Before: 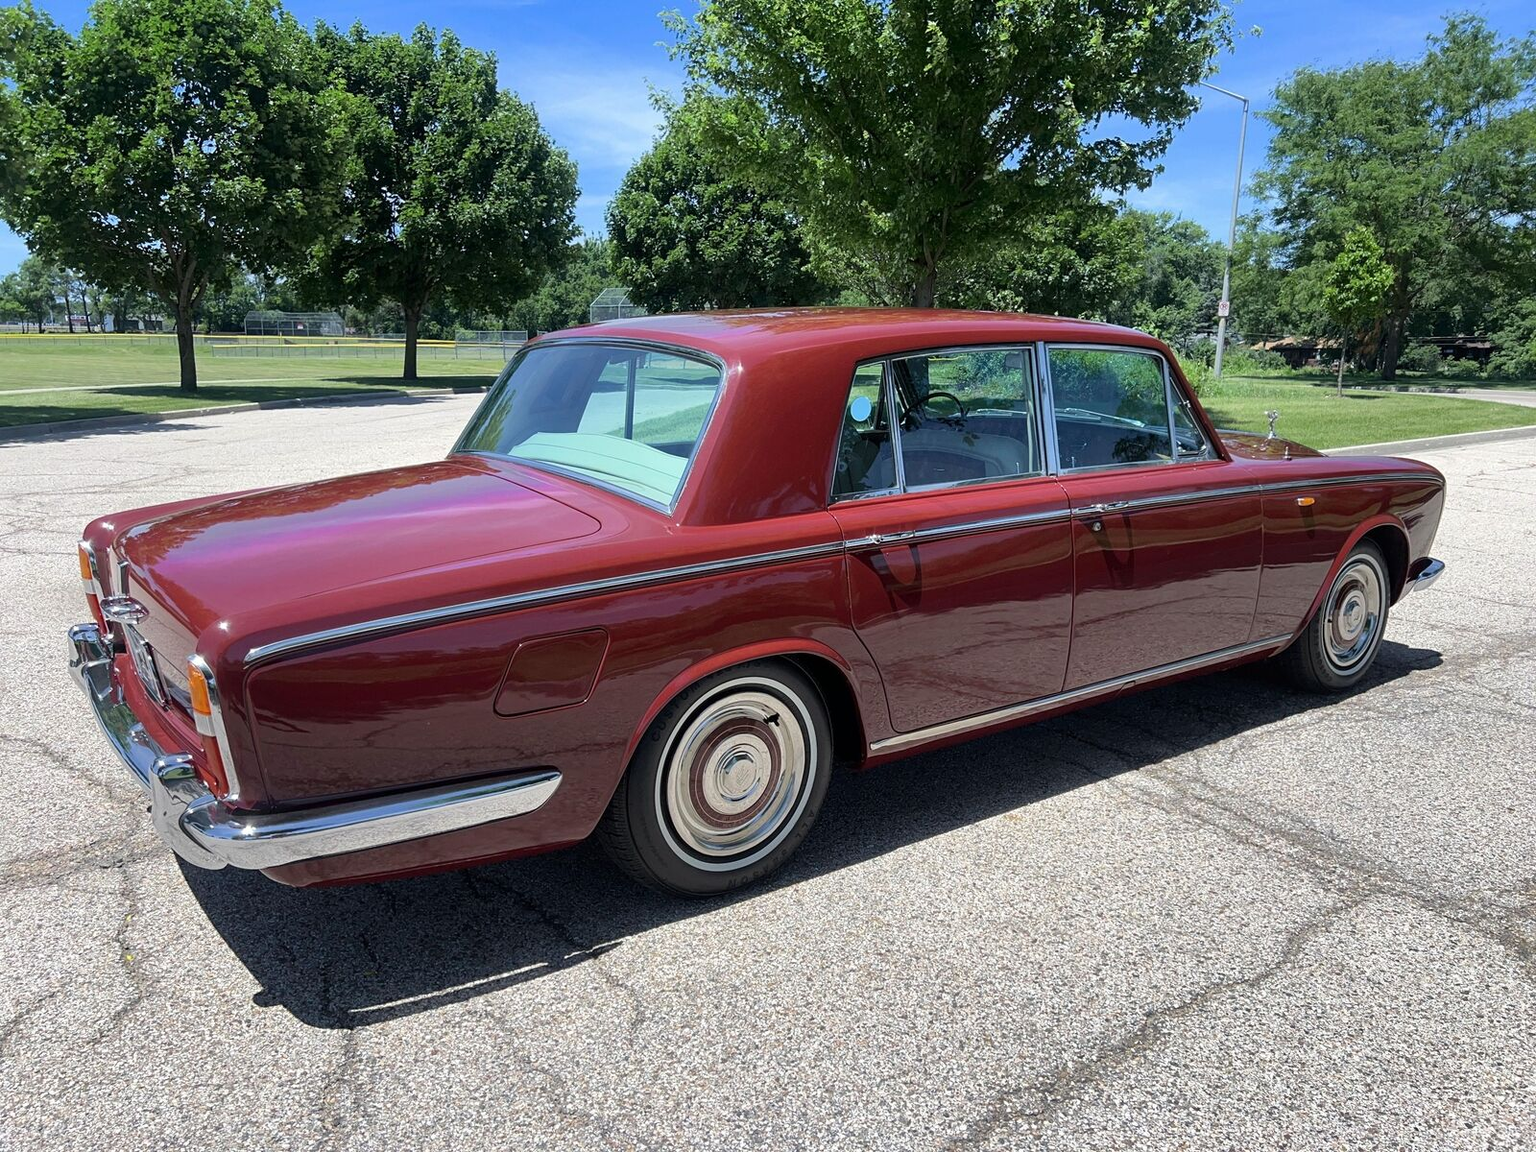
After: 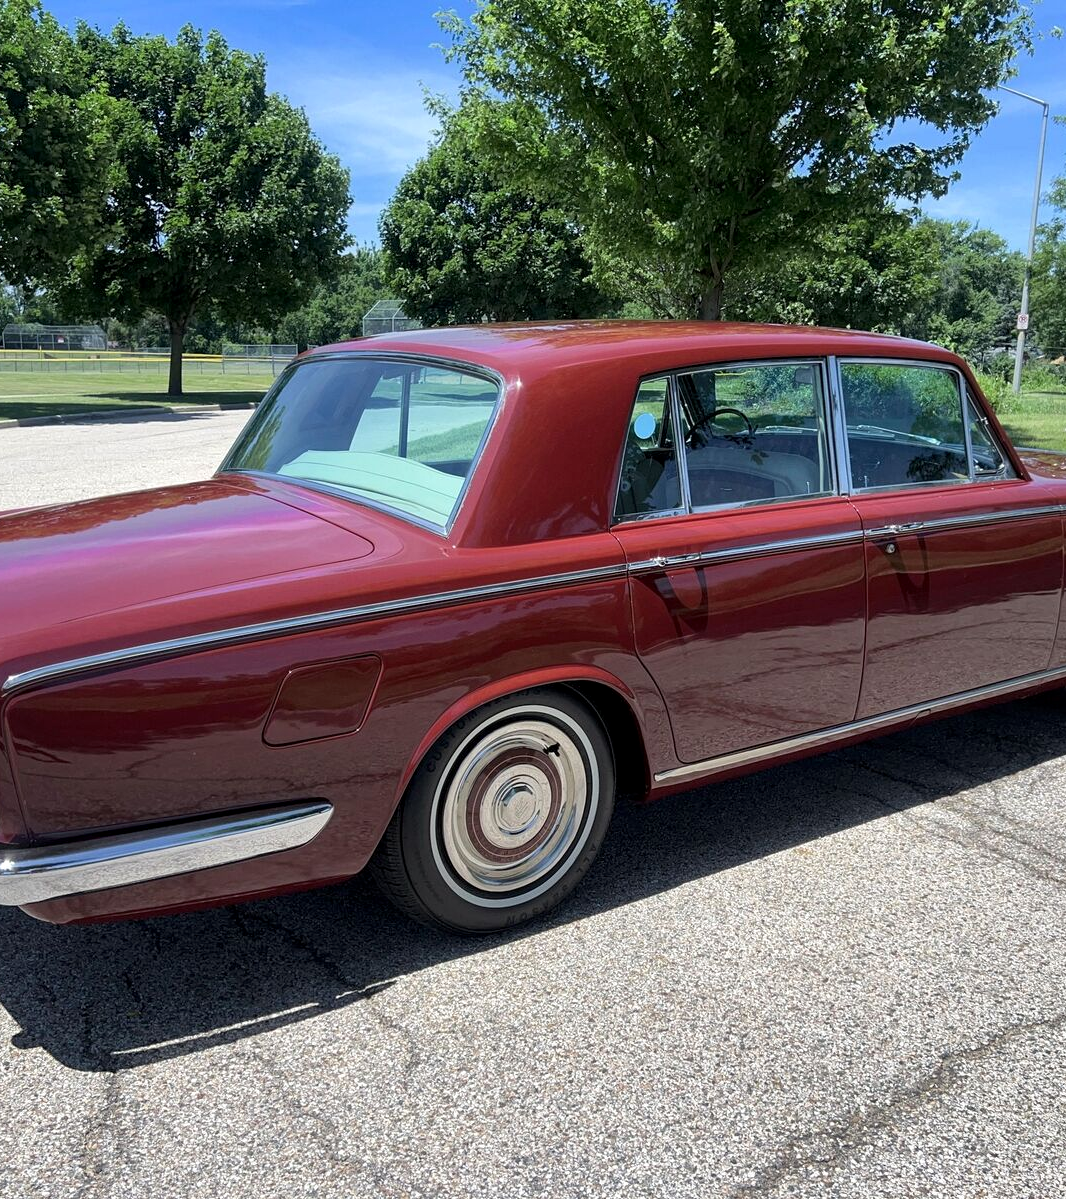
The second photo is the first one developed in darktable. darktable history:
local contrast: highlights 100%, shadows 100%, detail 120%, midtone range 0.2
crop and rotate: left 15.754%, right 17.579%
